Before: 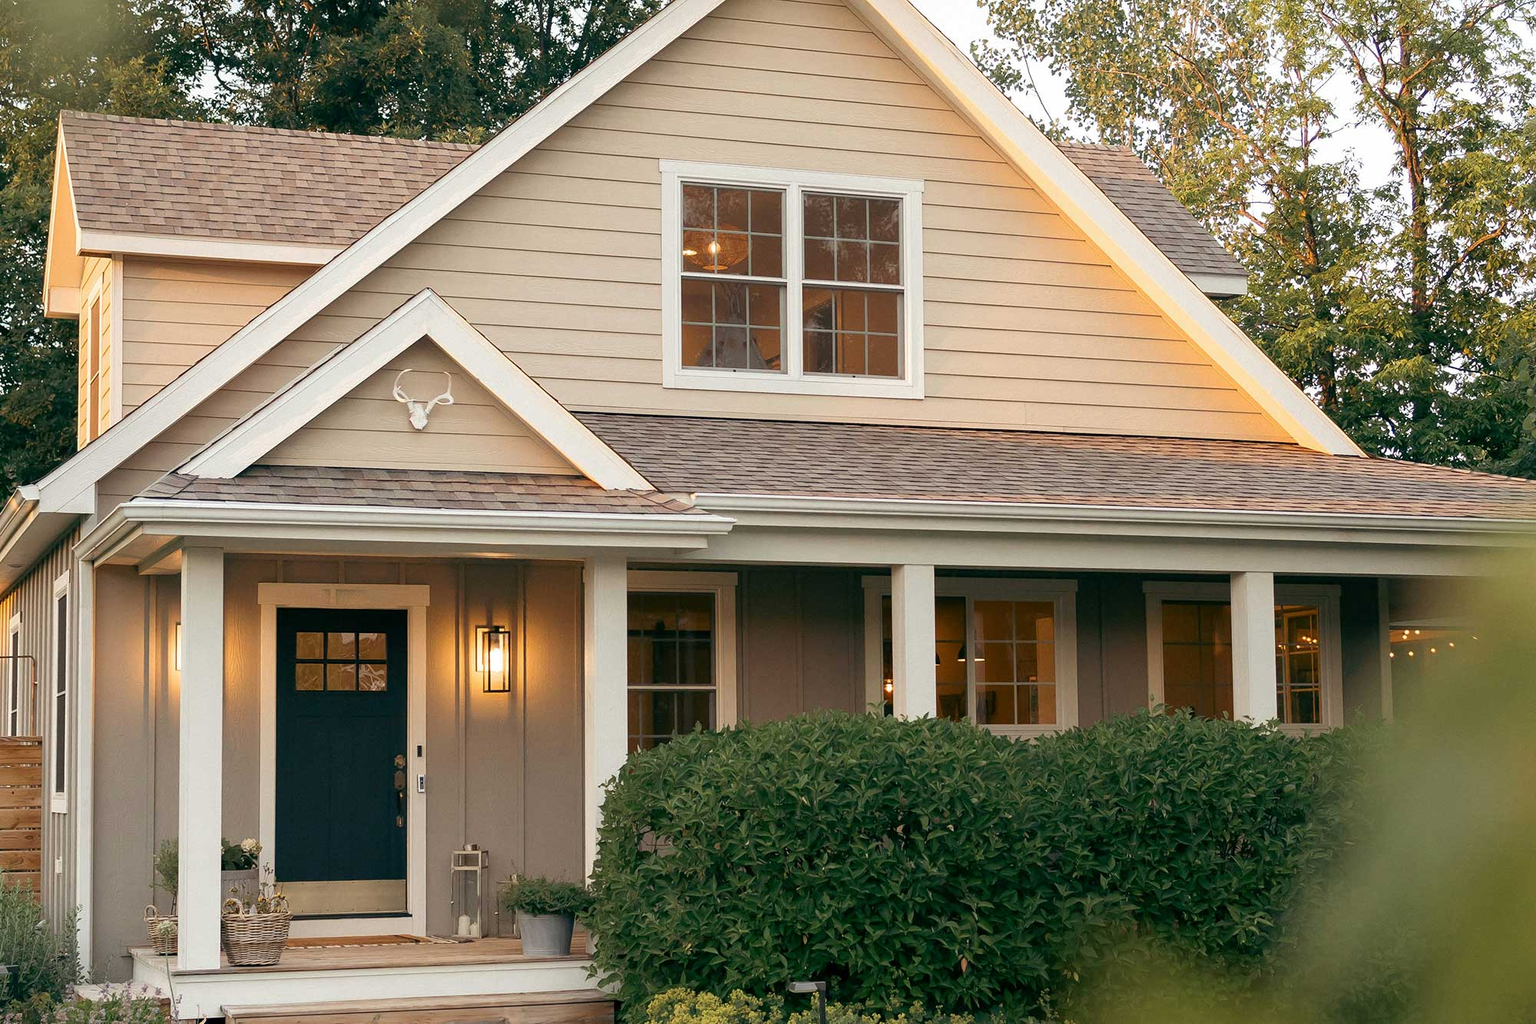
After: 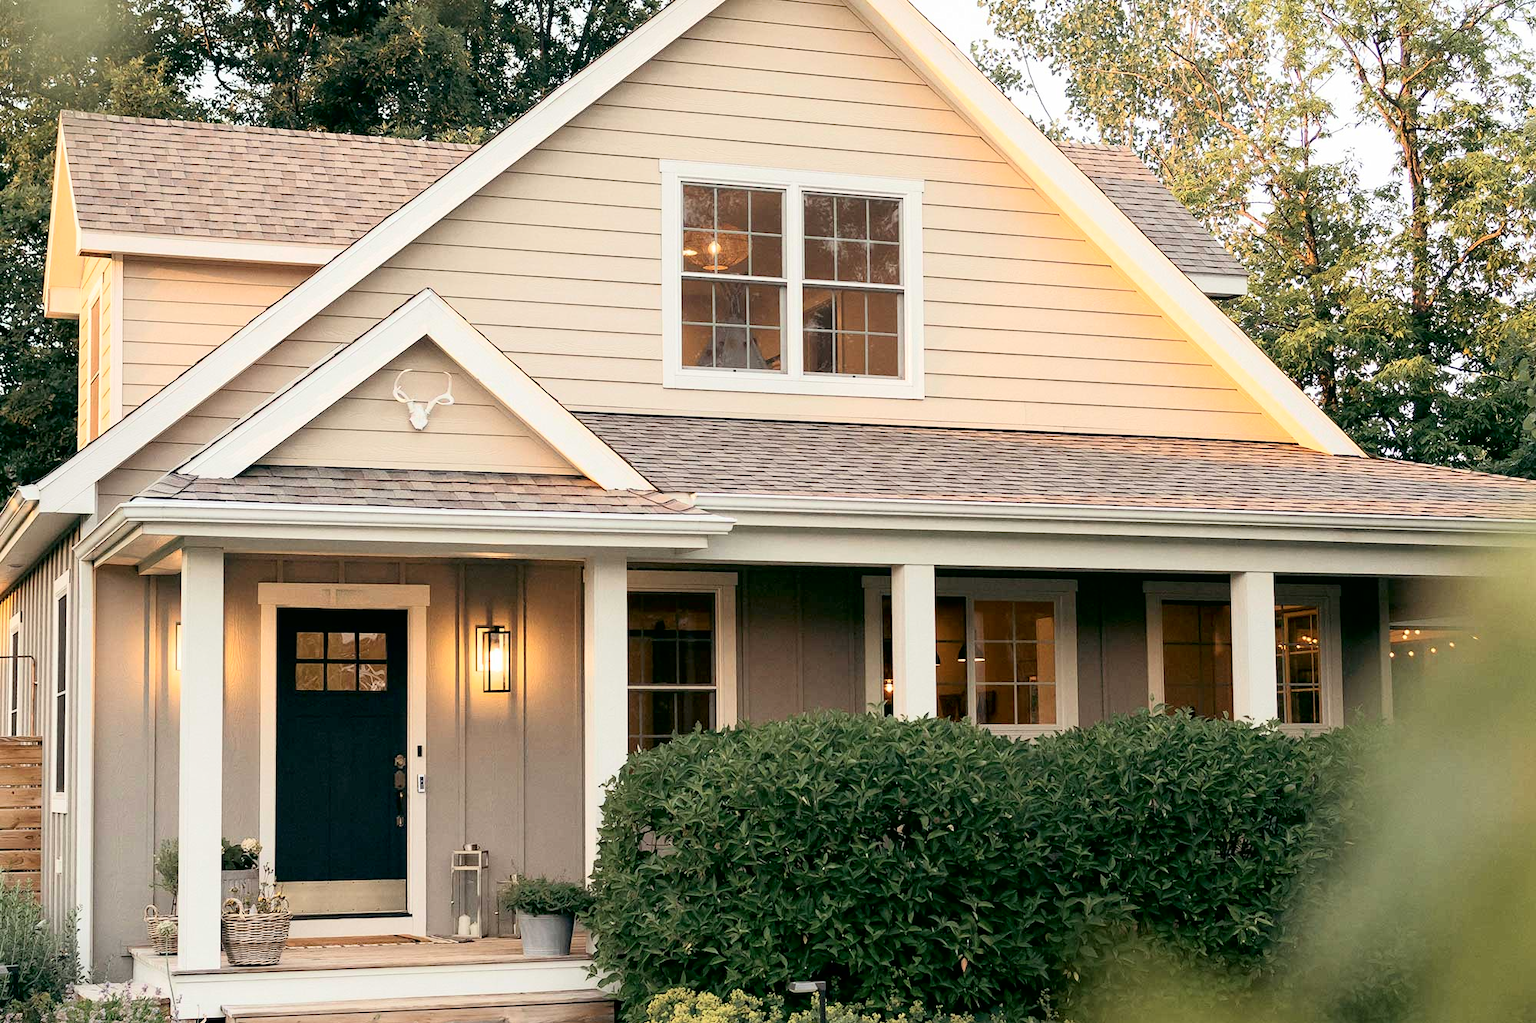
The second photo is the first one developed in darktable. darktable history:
tone curve: curves: ch0 [(0, 0) (0.082, 0.02) (0.129, 0.078) (0.275, 0.301) (0.67, 0.809) (1, 1)], color space Lab, independent channels, preserve colors none
